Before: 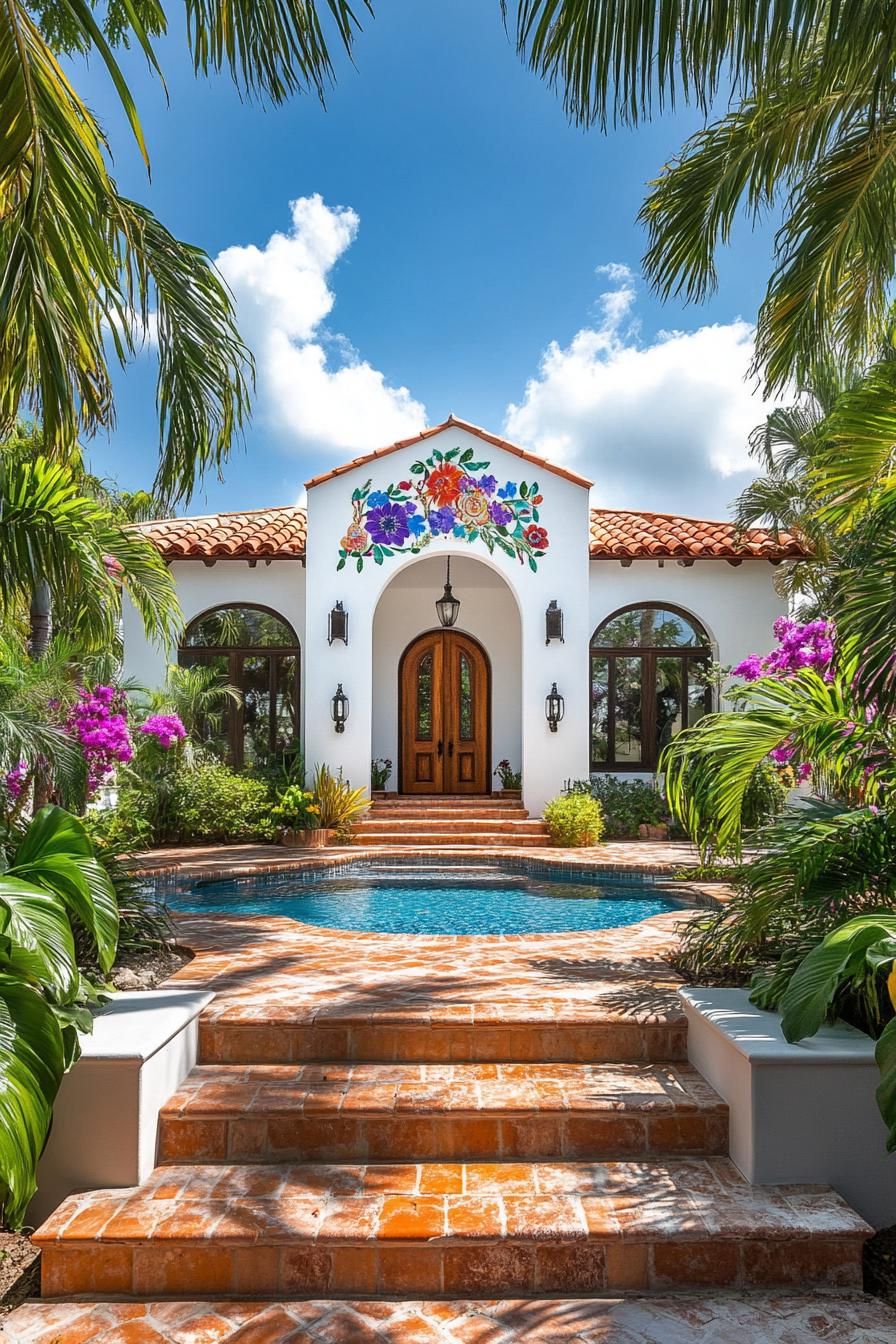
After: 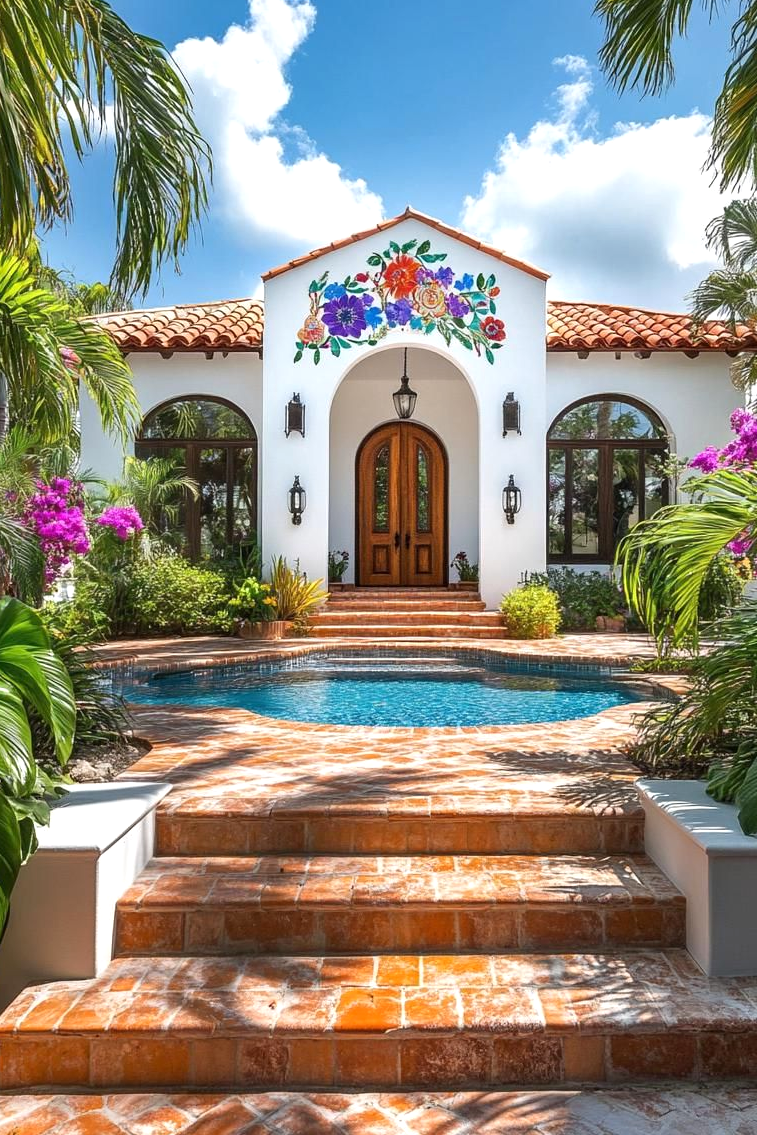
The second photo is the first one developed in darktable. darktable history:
crop and rotate: left 4.842%, top 15.51%, right 10.668%
exposure: exposure 0.2 EV, compensate highlight preservation false
